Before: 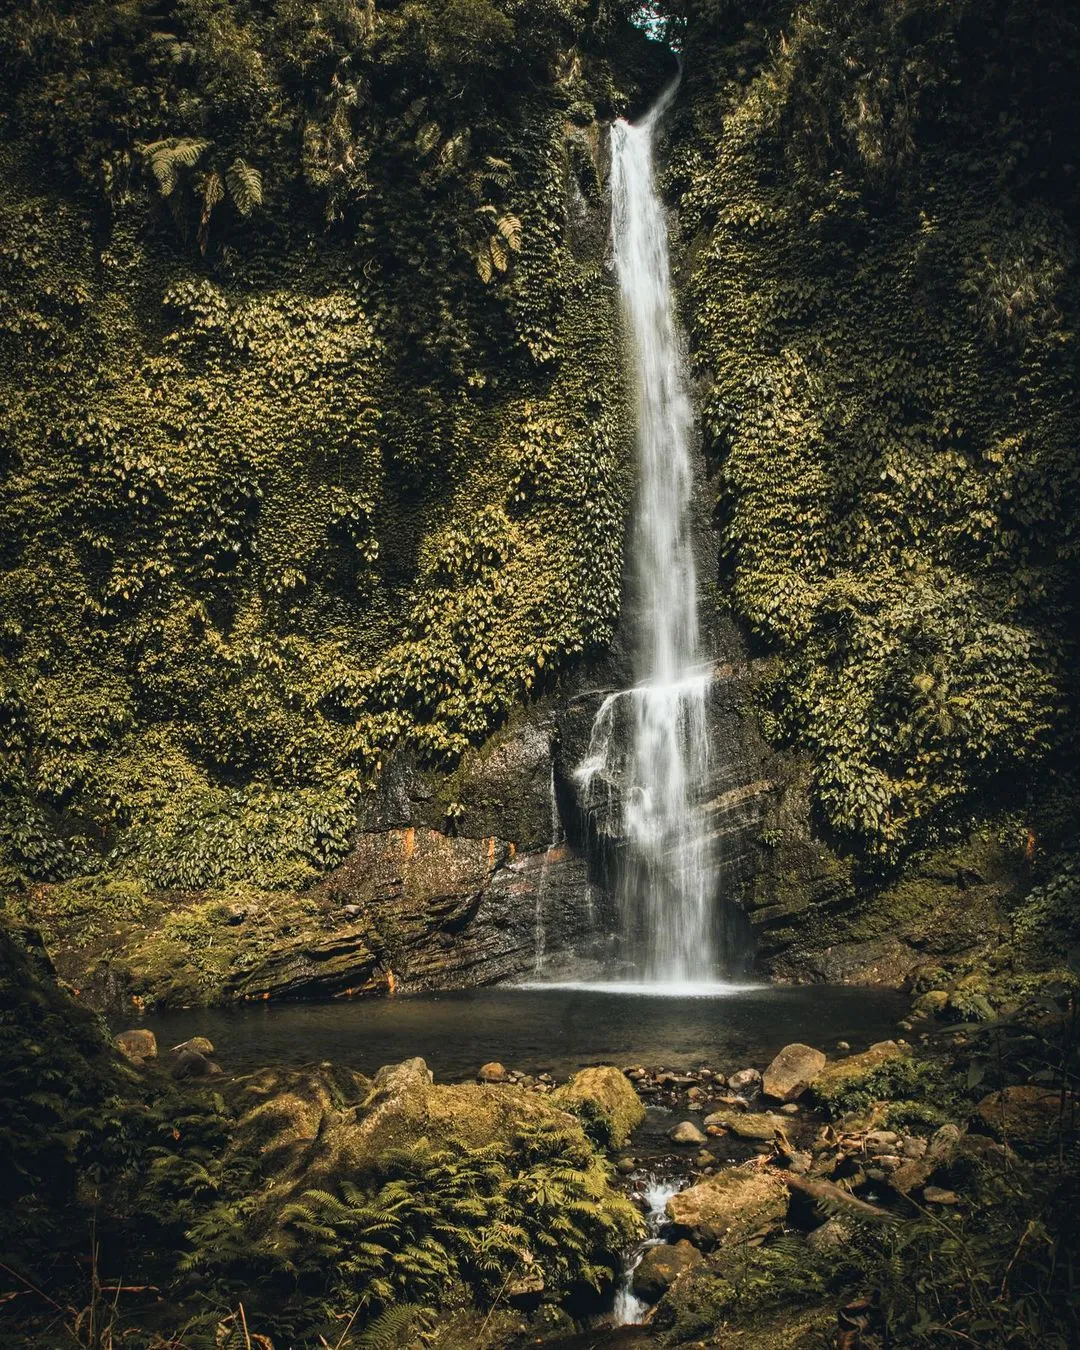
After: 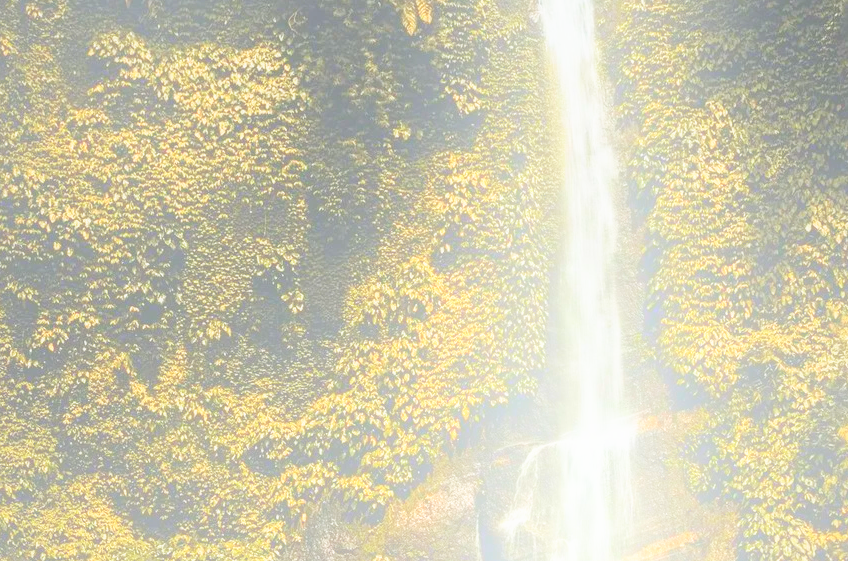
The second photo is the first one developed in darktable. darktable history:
color contrast: green-magenta contrast 0.96
crop: left 7.036%, top 18.398%, right 14.379%, bottom 40.043%
bloom: size 25%, threshold 5%, strength 90%
base curve: curves: ch0 [(0, 0) (0.088, 0.125) (0.176, 0.251) (0.354, 0.501) (0.613, 0.749) (1, 0.877)], preserve colors none
